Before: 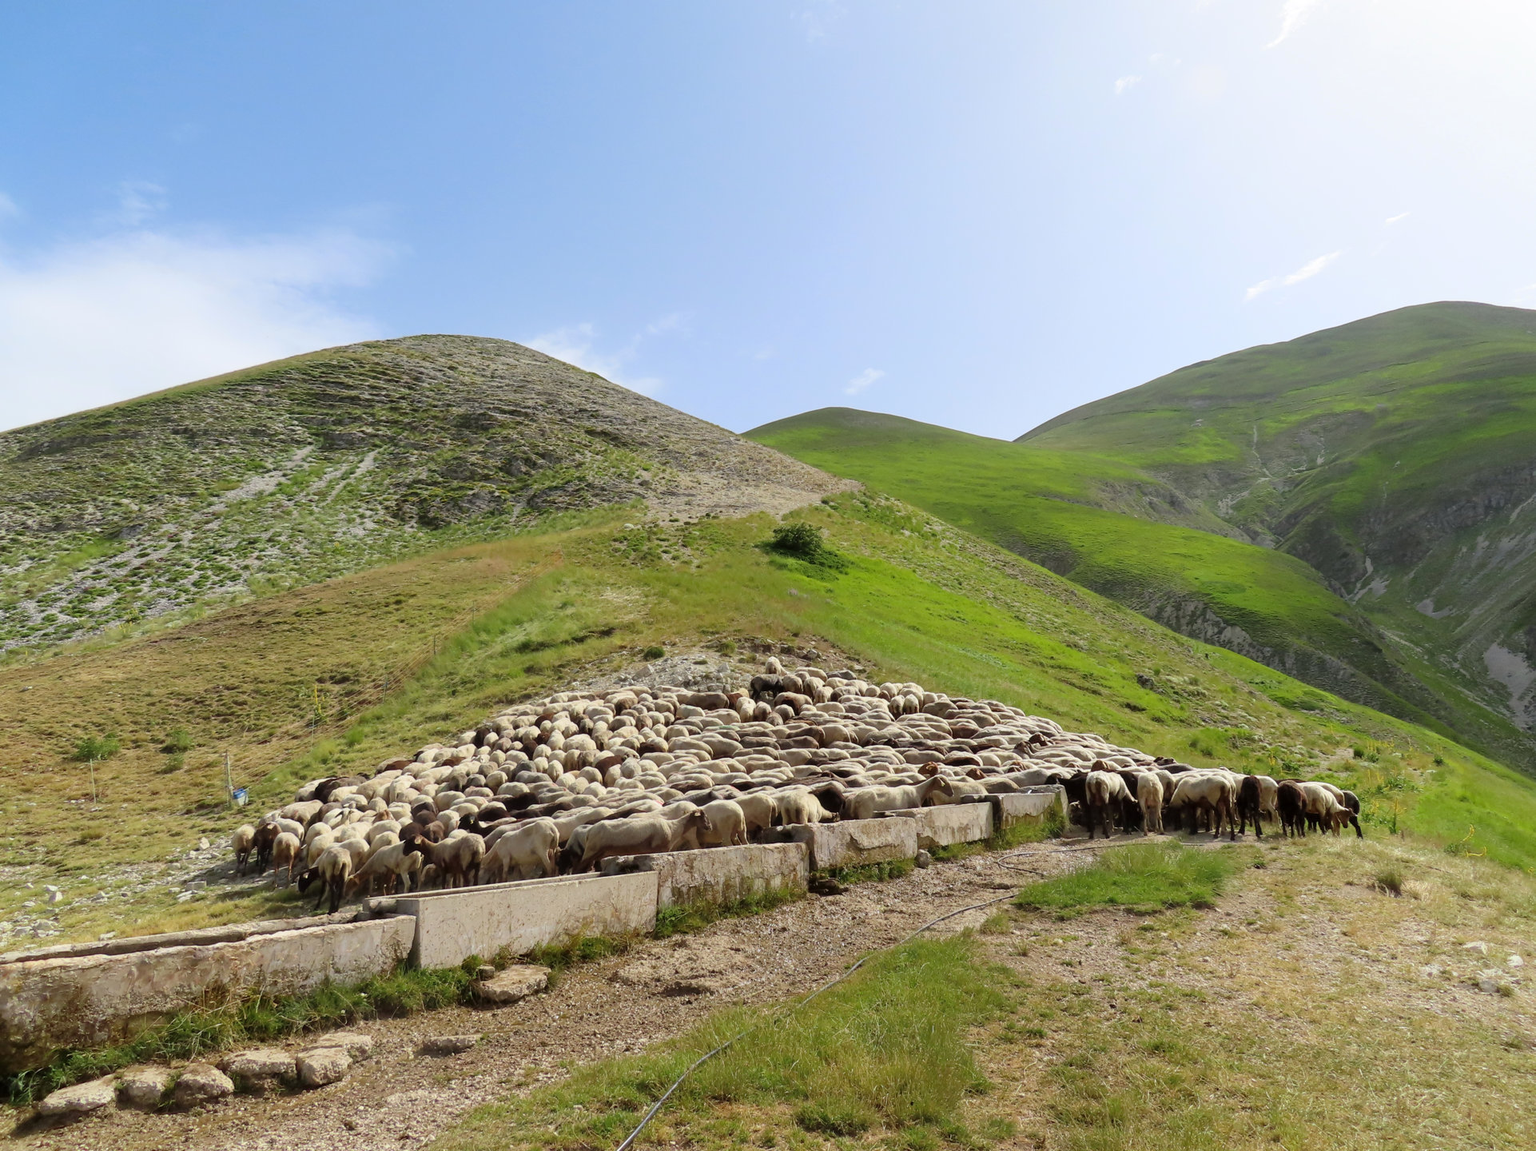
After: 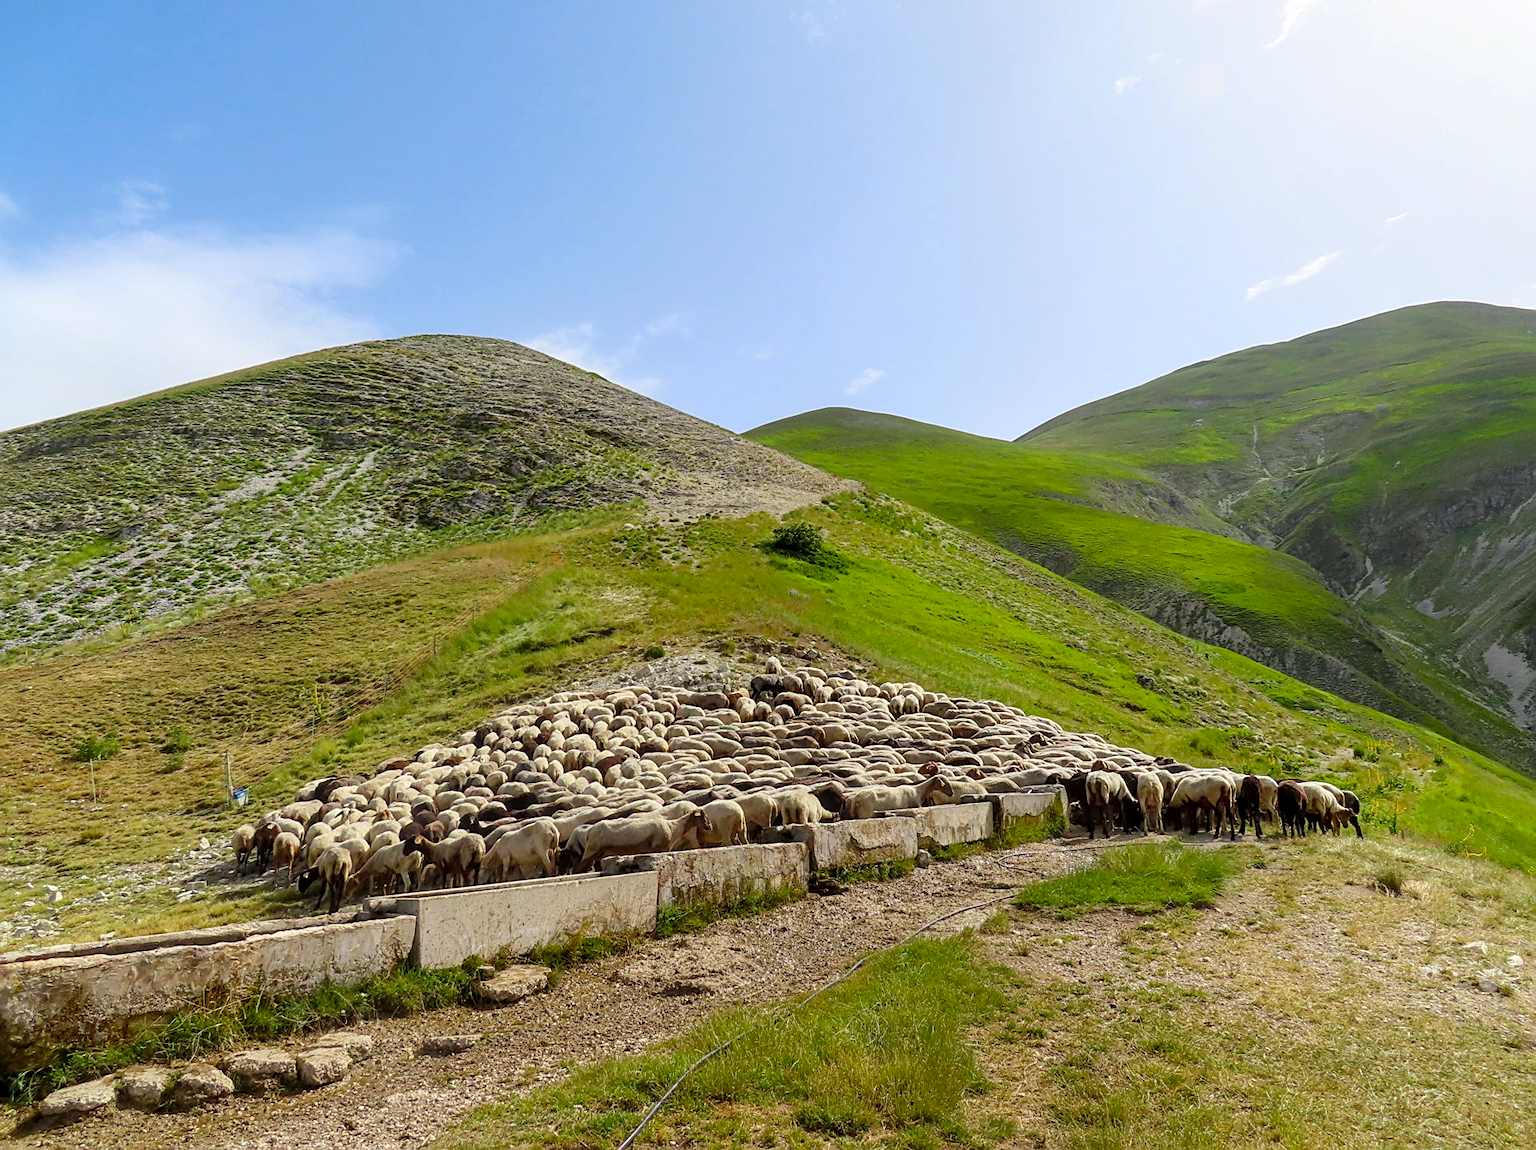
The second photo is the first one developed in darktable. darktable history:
local contrast: on, module defaults
sharpen: on, module defaults
color balance rgb: linear chroma grading › shadows -8%, linear chroma grading › global chroma 10%, perceptual saturation grading › global saturation 2%, perceptual saturation grading › highlights -2%, perceptual saturation grading › mid-tones 4%, perceptual saturation grading › shadows 8%, perceptual brilliance grading › global brilliance 2%, perceptual brilliance grading › highlights -4%, global vibrance 16%, saturation formula JzAzBz (2021)
